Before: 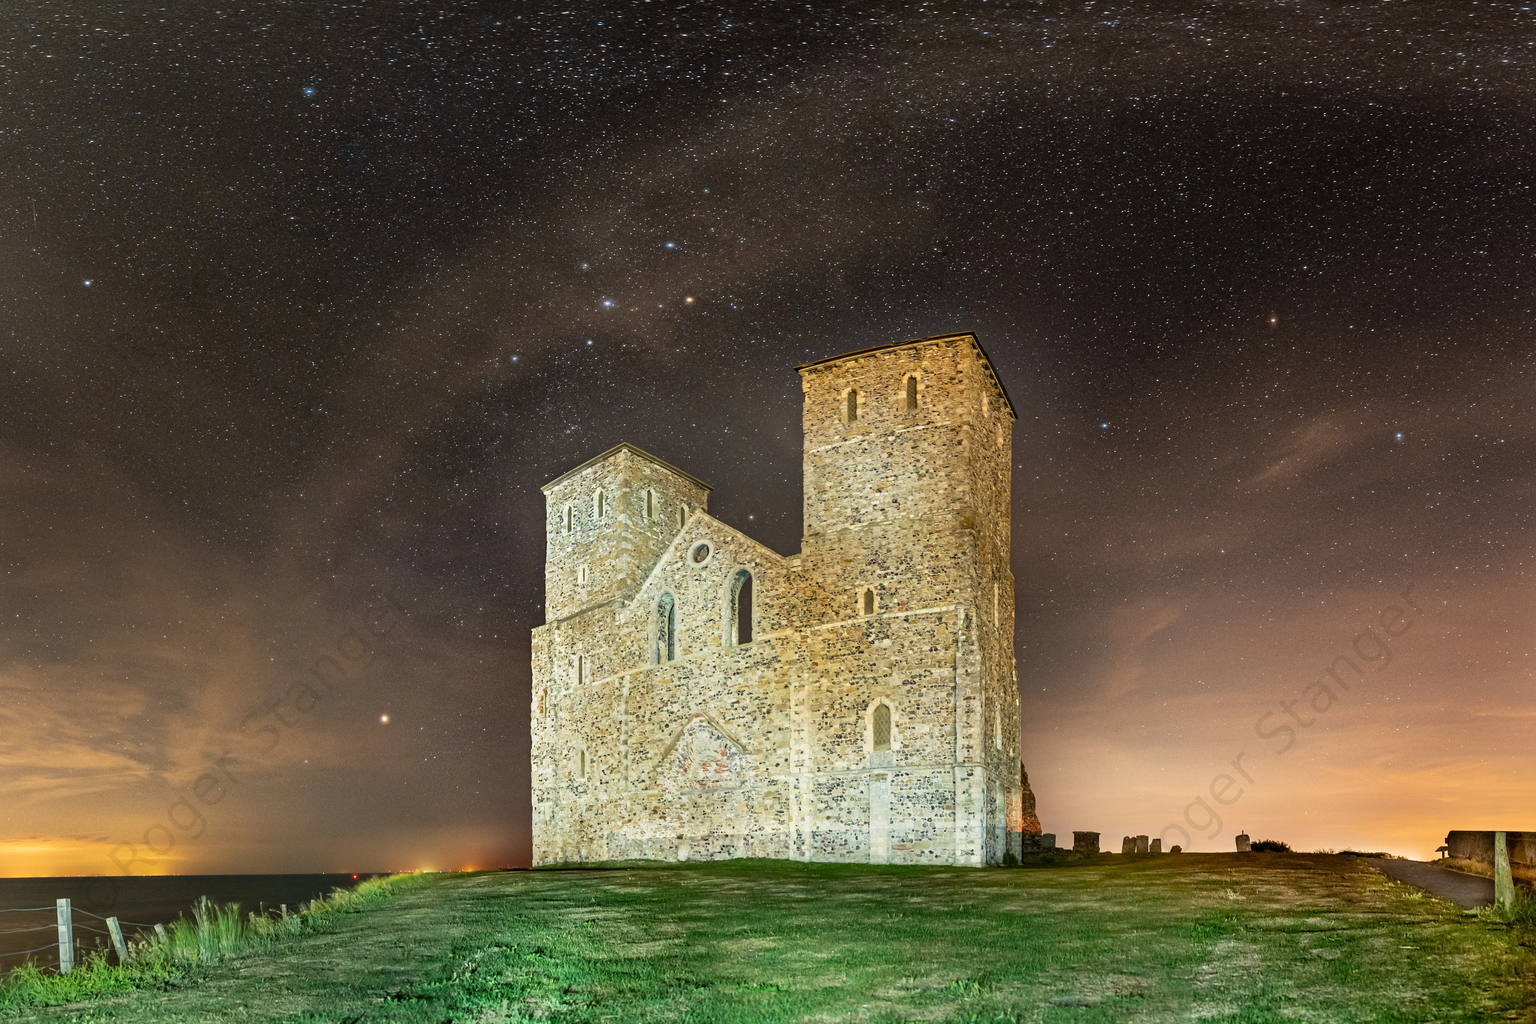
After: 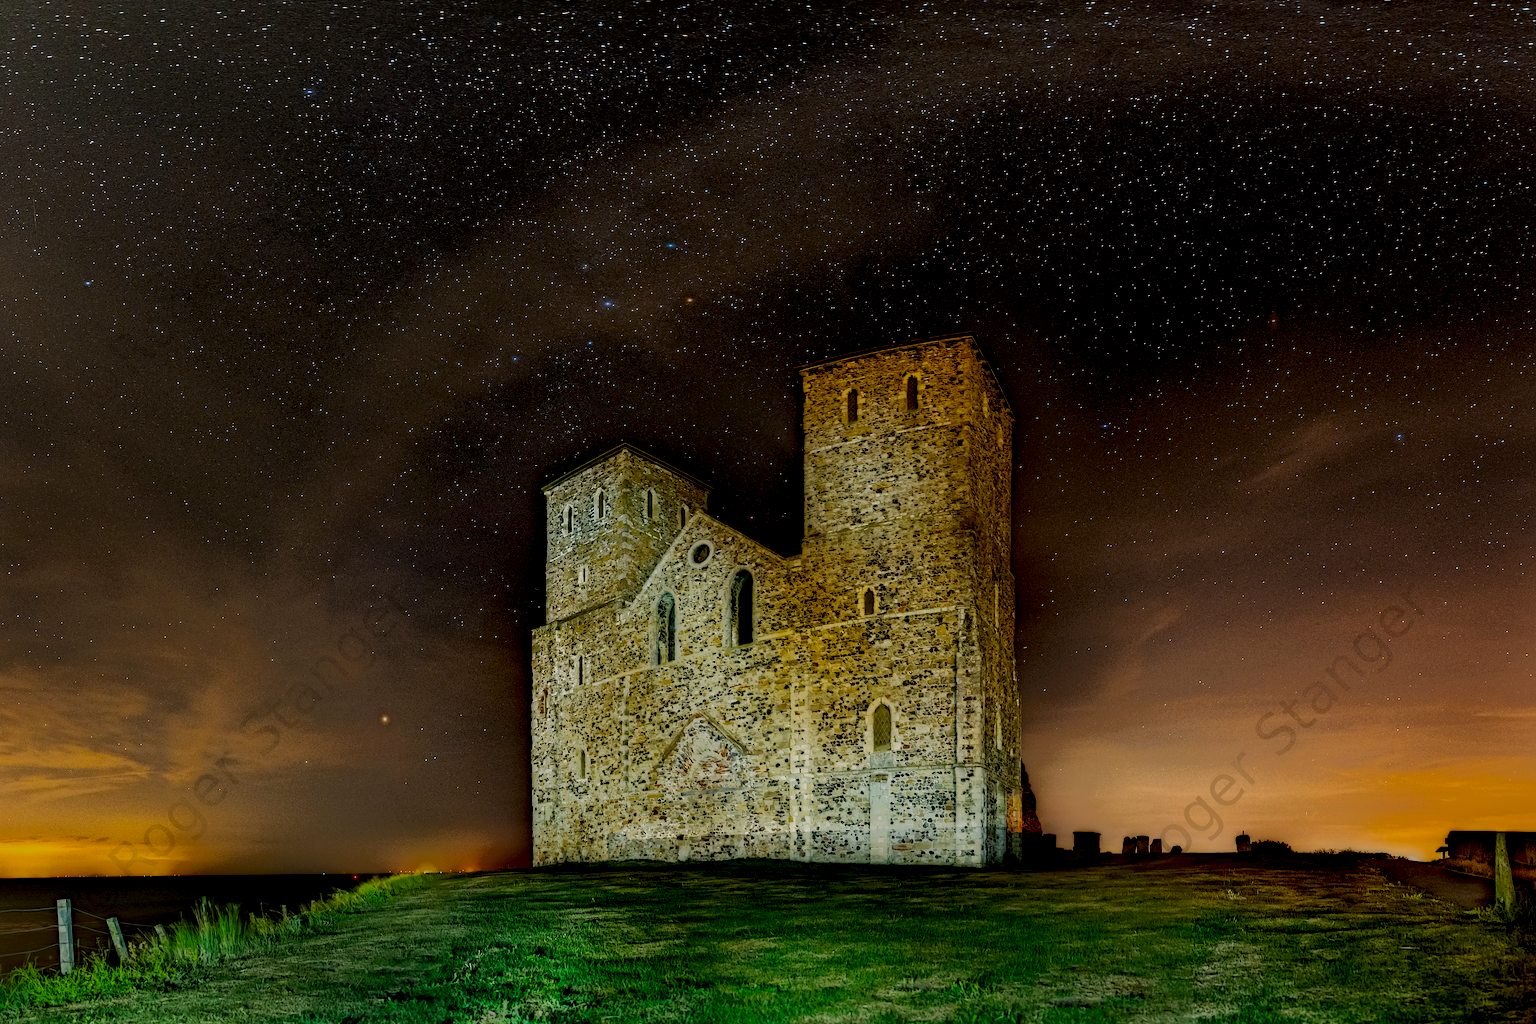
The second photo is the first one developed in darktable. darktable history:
sharpen: on, module defaults
local contrast: highlights 5%, shadows 202%, detail 164%, midtone range 0.003
levels: levels [0.026, 0.507, 0.987]
color balance rgb: perceptual saturation grading › global saturation 29.837%, global vibrance 5.277%, contrast 3.686%
